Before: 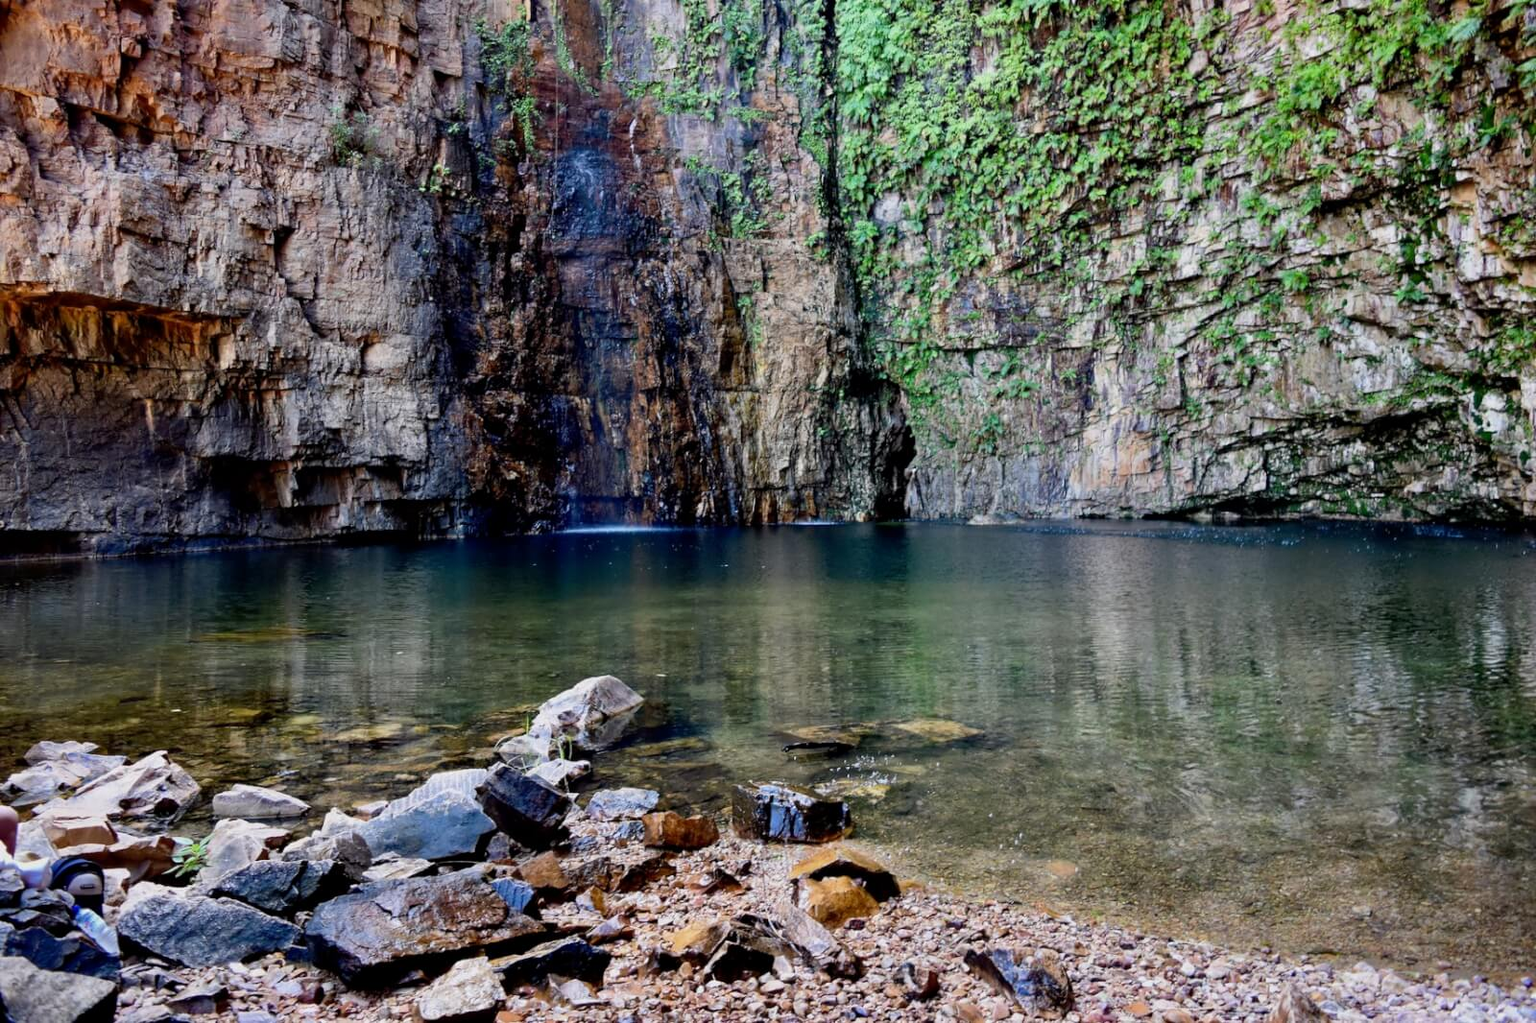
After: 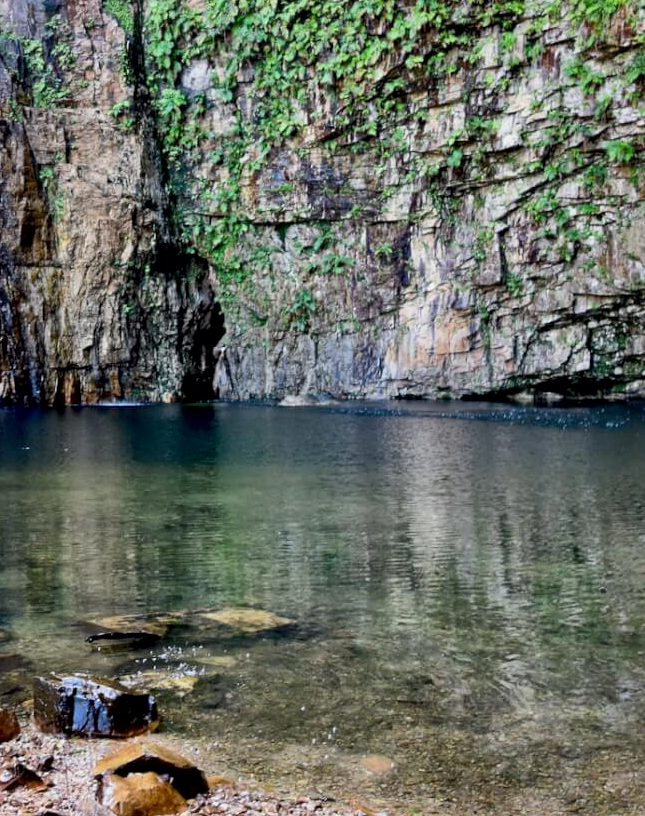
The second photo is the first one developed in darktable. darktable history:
crop: left 45.595%, top 13.28%, right 14.077%, bottom 10.146%
local contrast: mode bilateral grid, contrast 19, coarseness 50, detail 141%, midtone range 0.2
